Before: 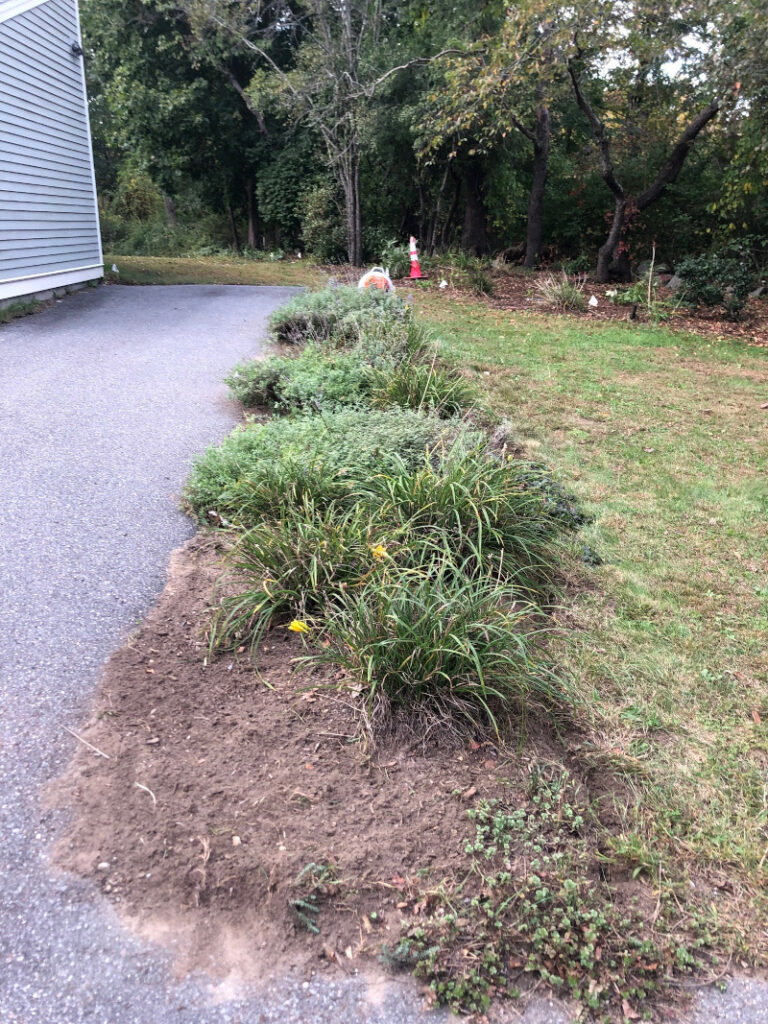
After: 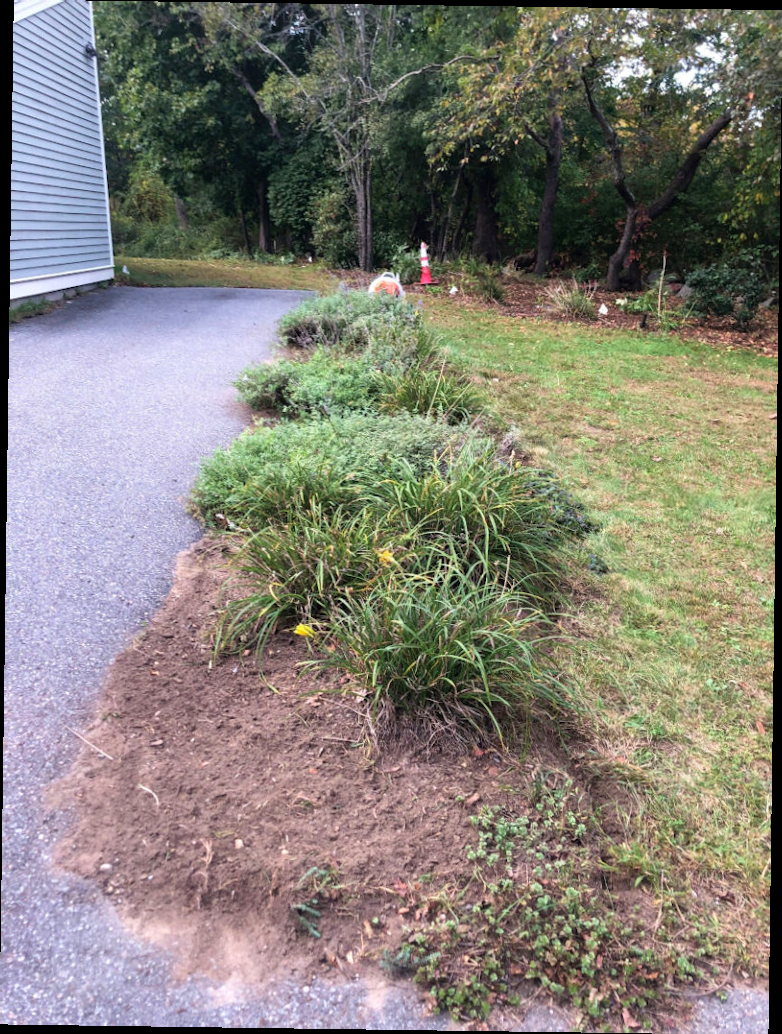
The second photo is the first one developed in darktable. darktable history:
rotate and perspective: rotation 0.8°, automatic cropping off
velvia: on, module defaults
